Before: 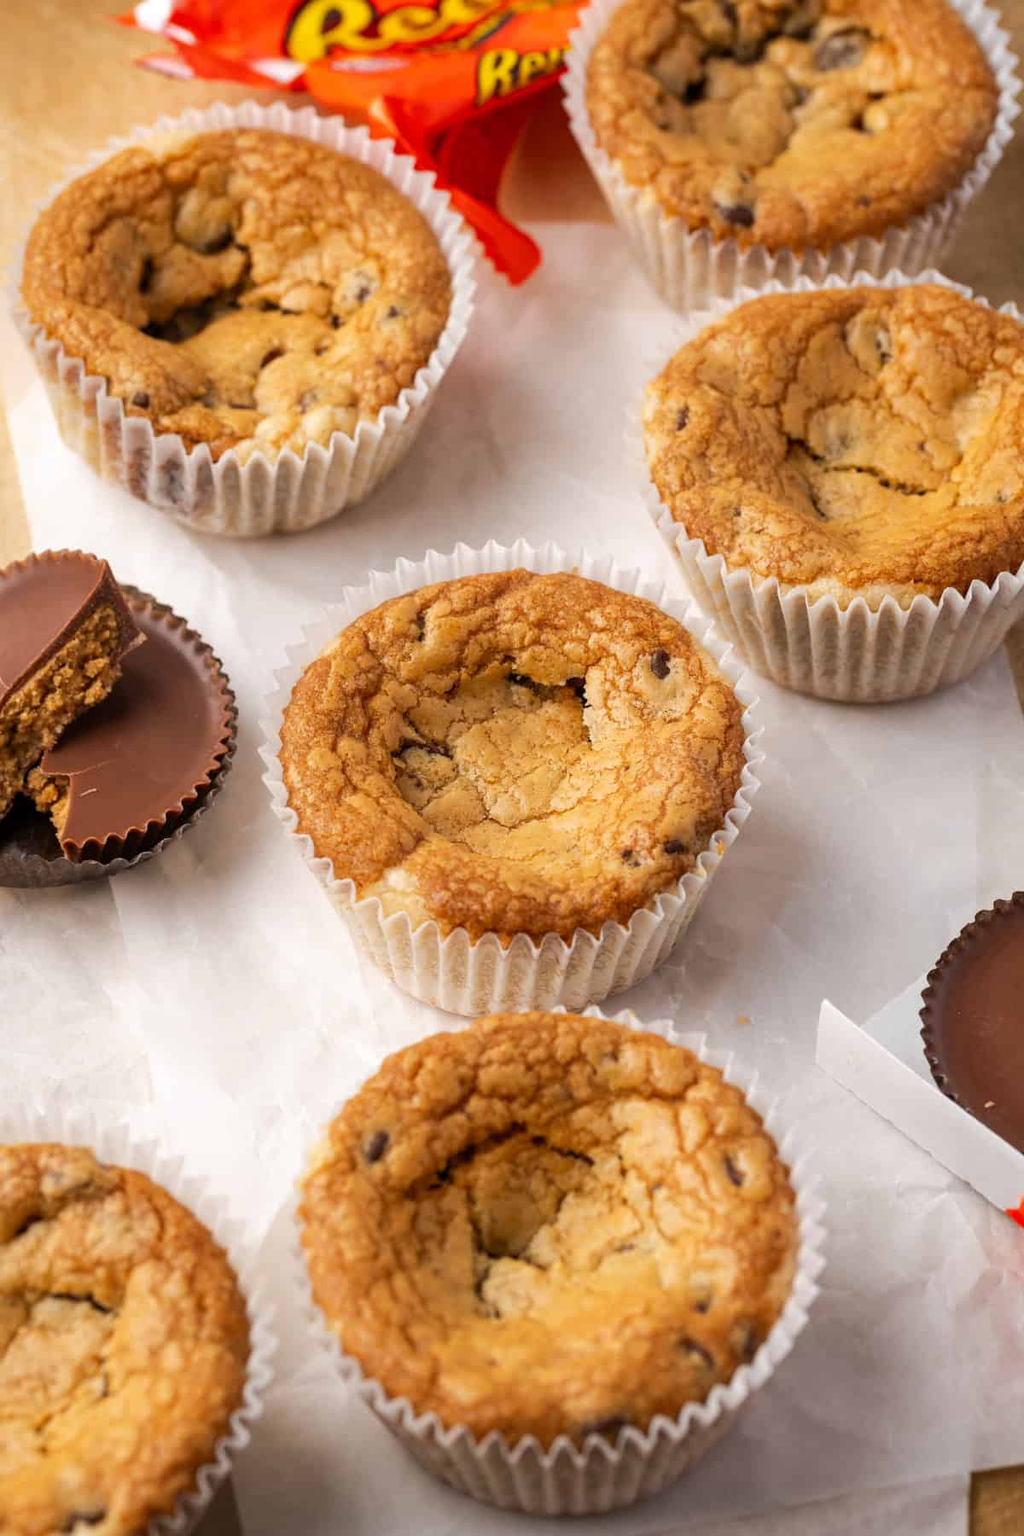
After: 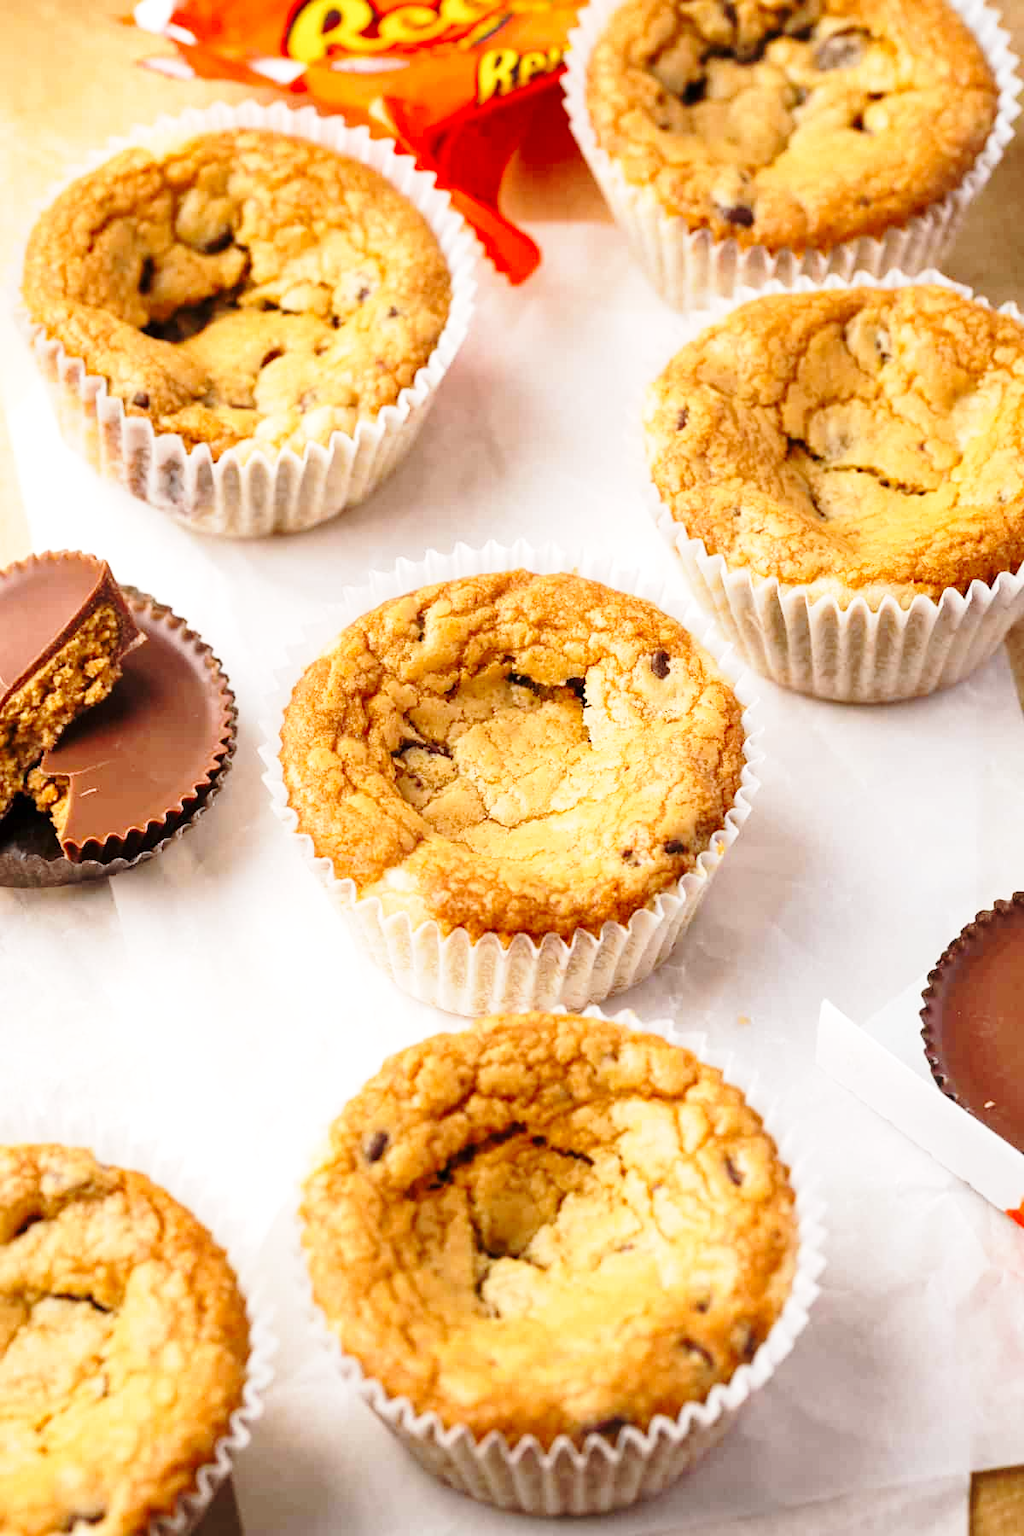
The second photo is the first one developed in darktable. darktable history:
base curve: curves: ch0 [(0, 0) (0.028, 0.03) (0.121, 0.232) (0.46, 0.748) (0.859, 0.968) (1, 1)], preserve colors none
exposure: exposure 0.2 EV, compensate highlight preservation false
